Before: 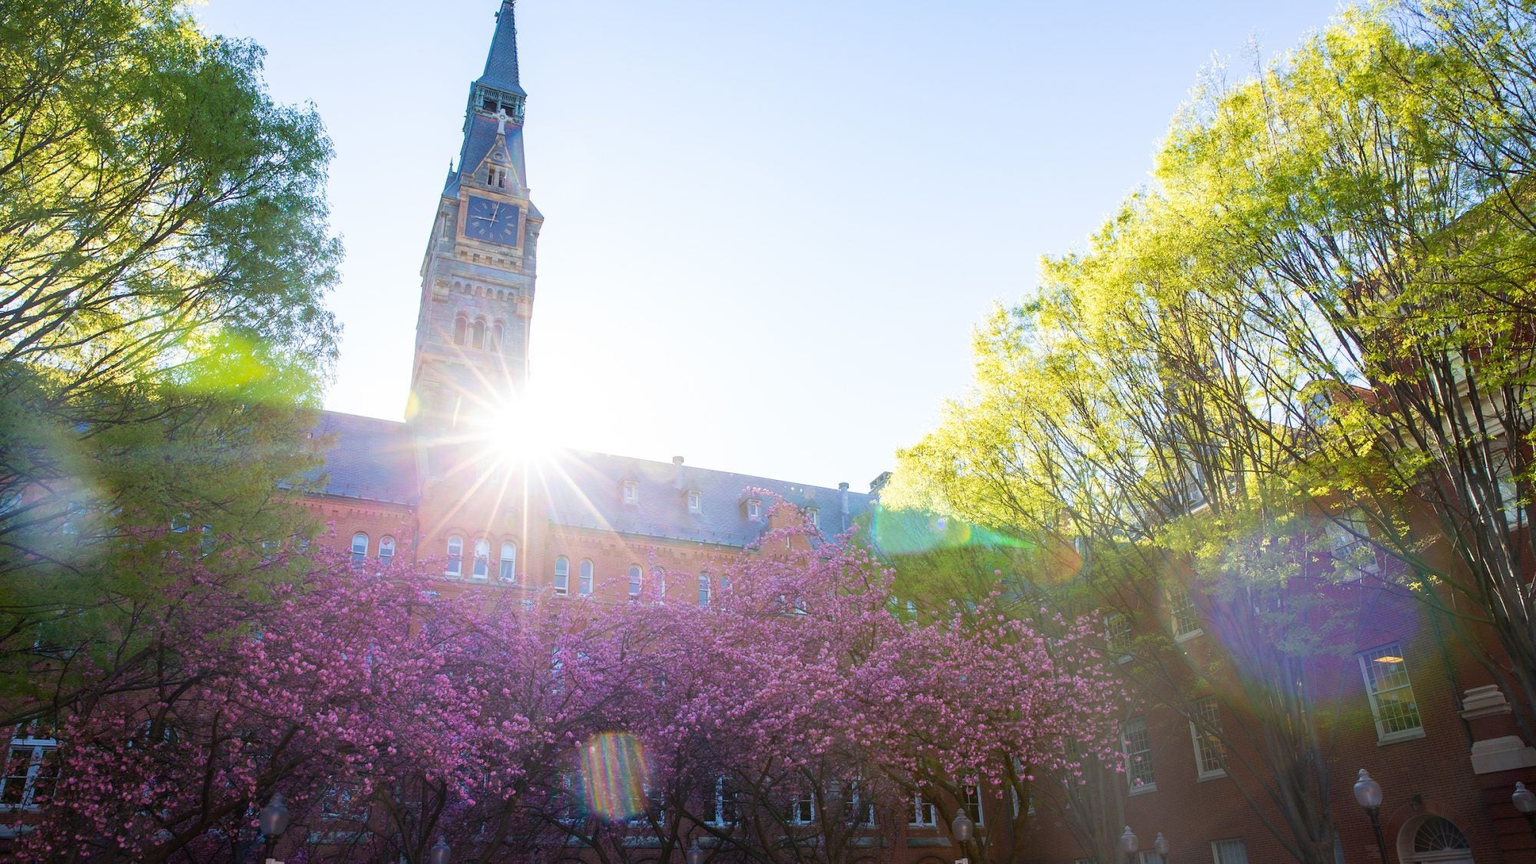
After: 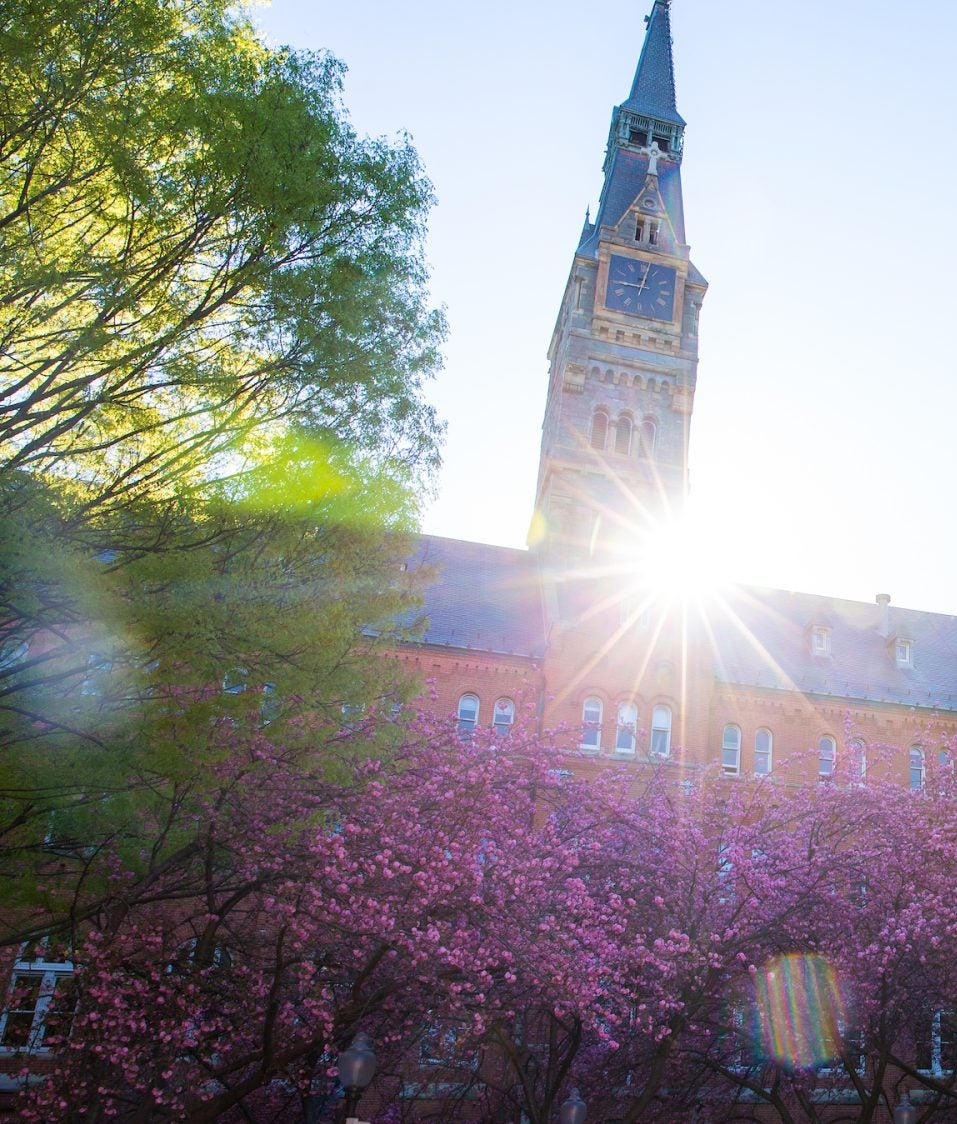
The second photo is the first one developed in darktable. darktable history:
crop and rotate: left 0.024%, top 0%, right 52.121%
